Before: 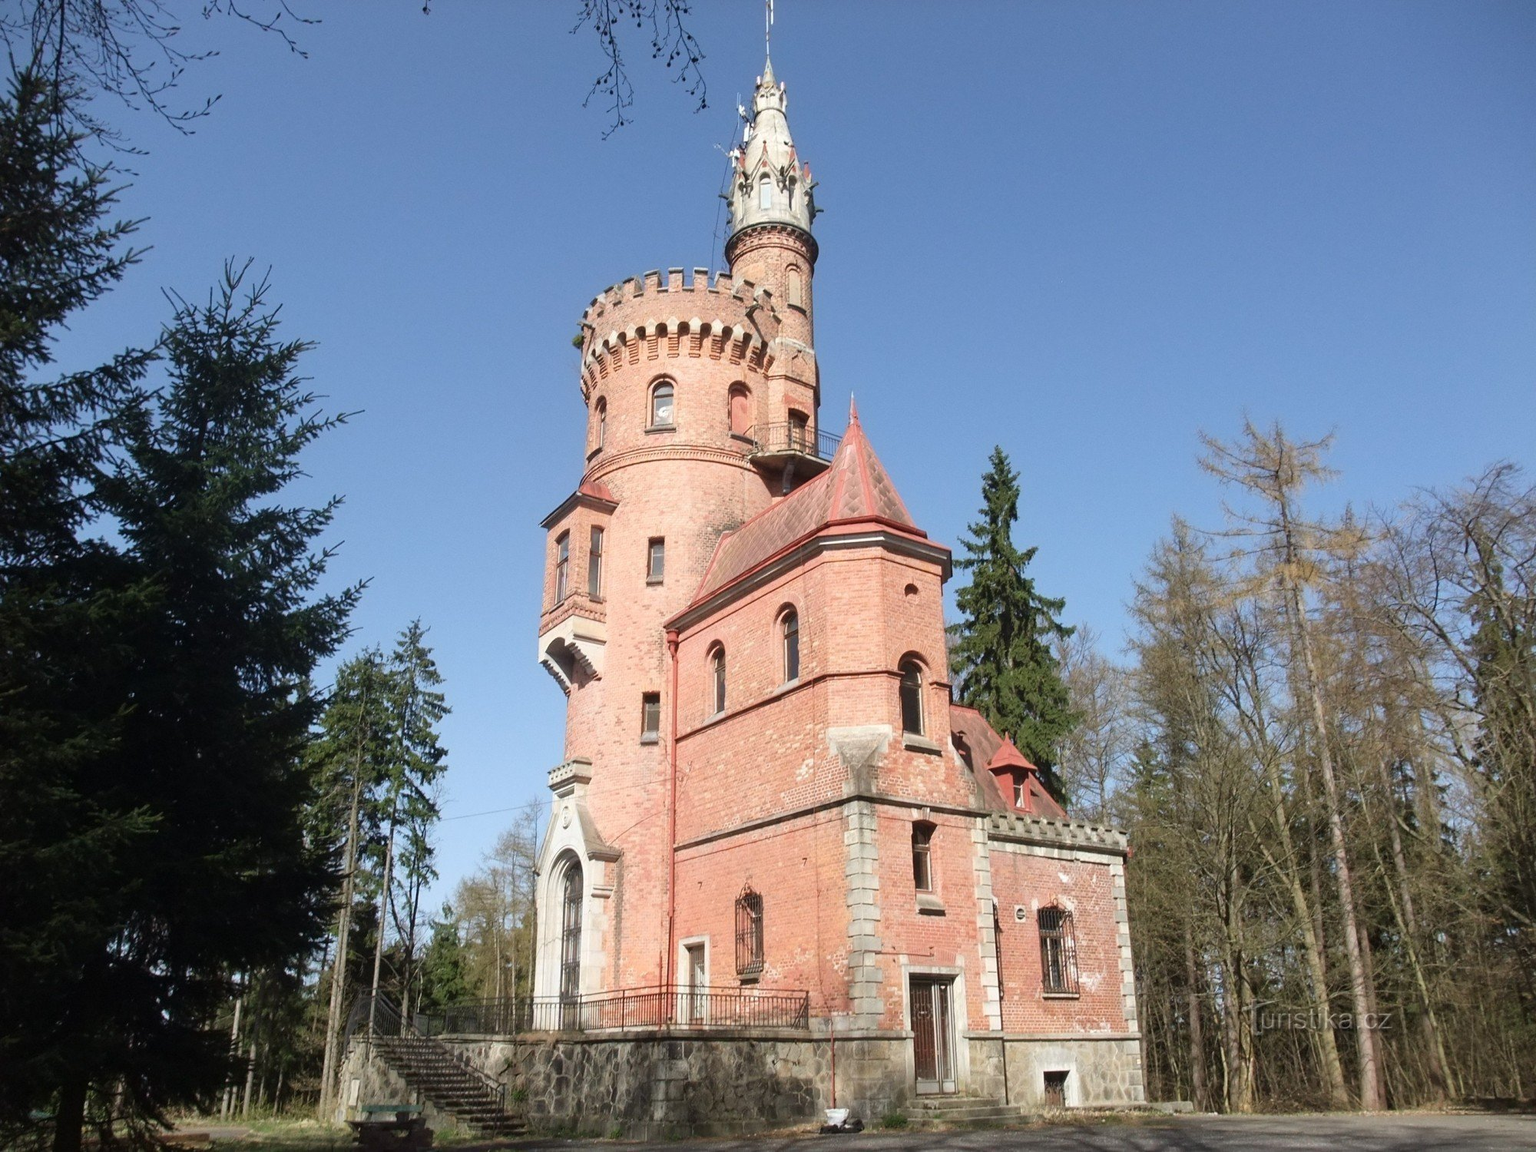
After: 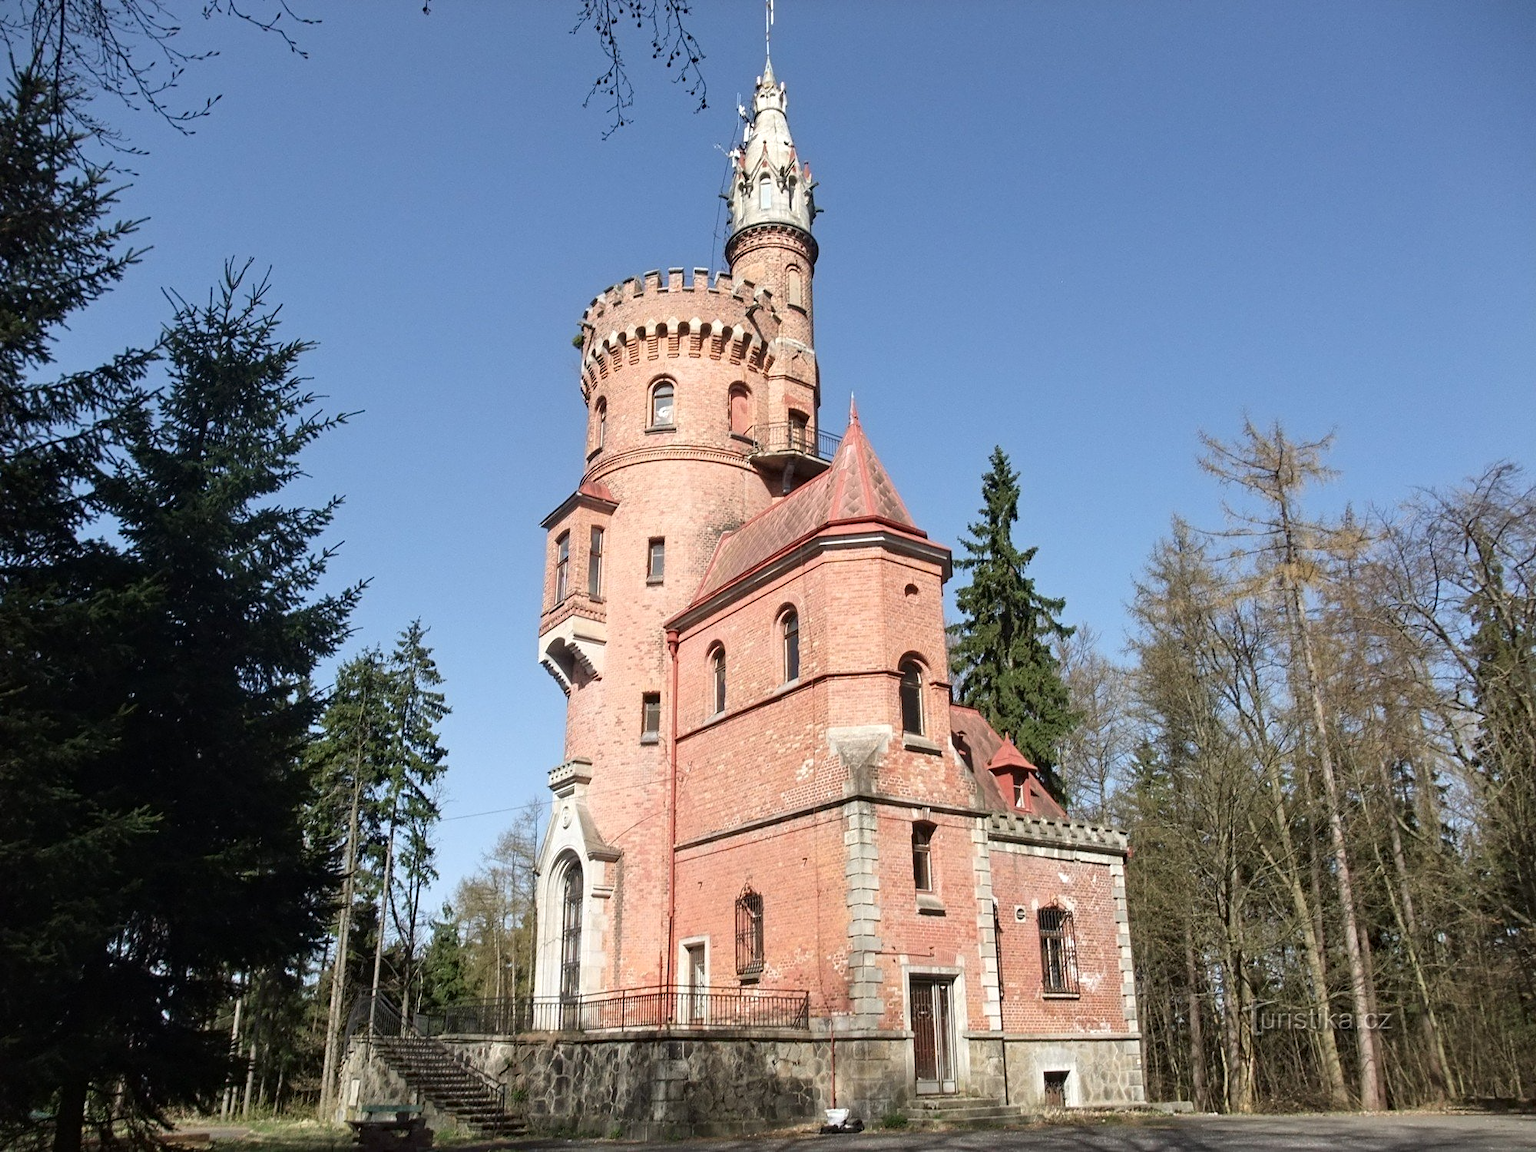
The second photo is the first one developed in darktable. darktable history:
contrast equalizer: y [[0.509, 0.514, 0.523, 0.542, 0.578, 0.603], [0.5 ×6], [0.509, 0.514, 0.523, 0.542, 0.578, 0.603], [0.001, 0.002, 0.003, 0.005, 0.01, 0.013], [0.001, 0.002, 0.003, 0.005, 0.01, 0.013]]
